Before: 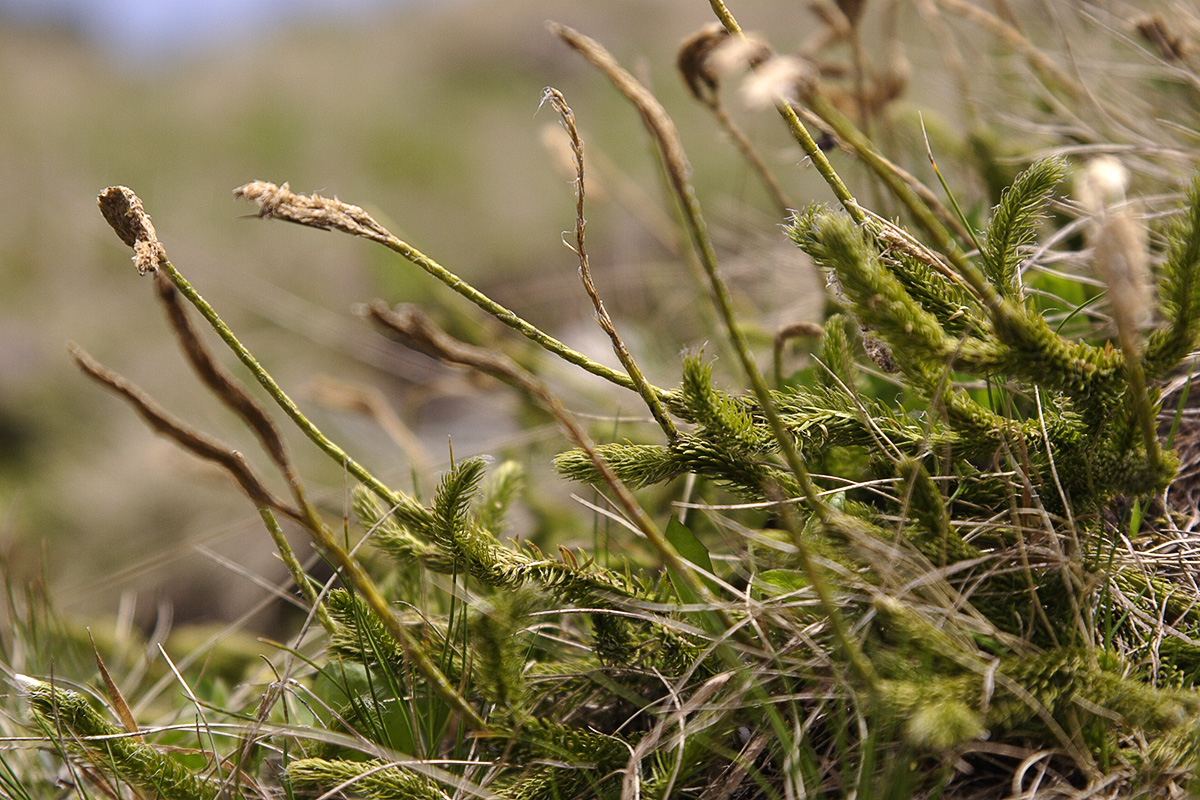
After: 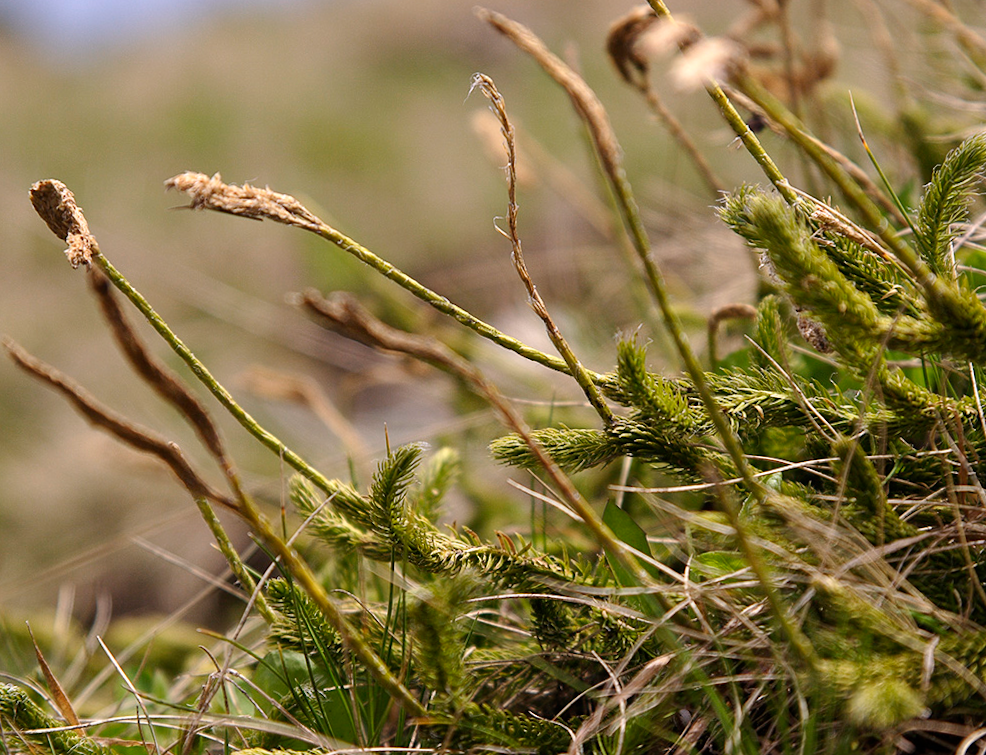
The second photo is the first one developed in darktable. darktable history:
white balance: red 1.009, blue 0.985
crop and rotate: angle 1°, left 4.281%, top 0.642%, right 11.383%, bottom 2.486%
